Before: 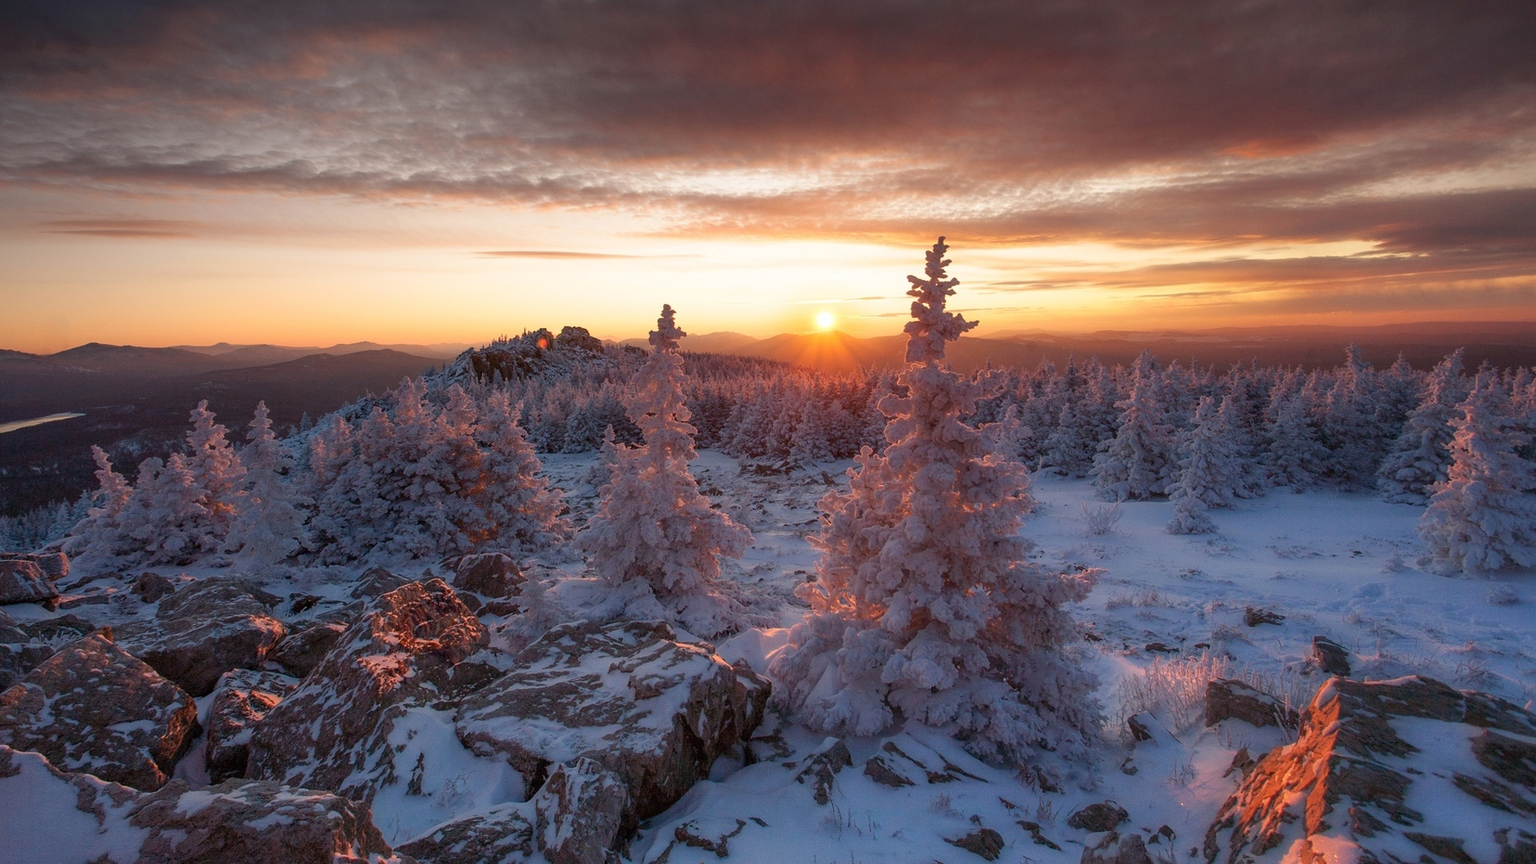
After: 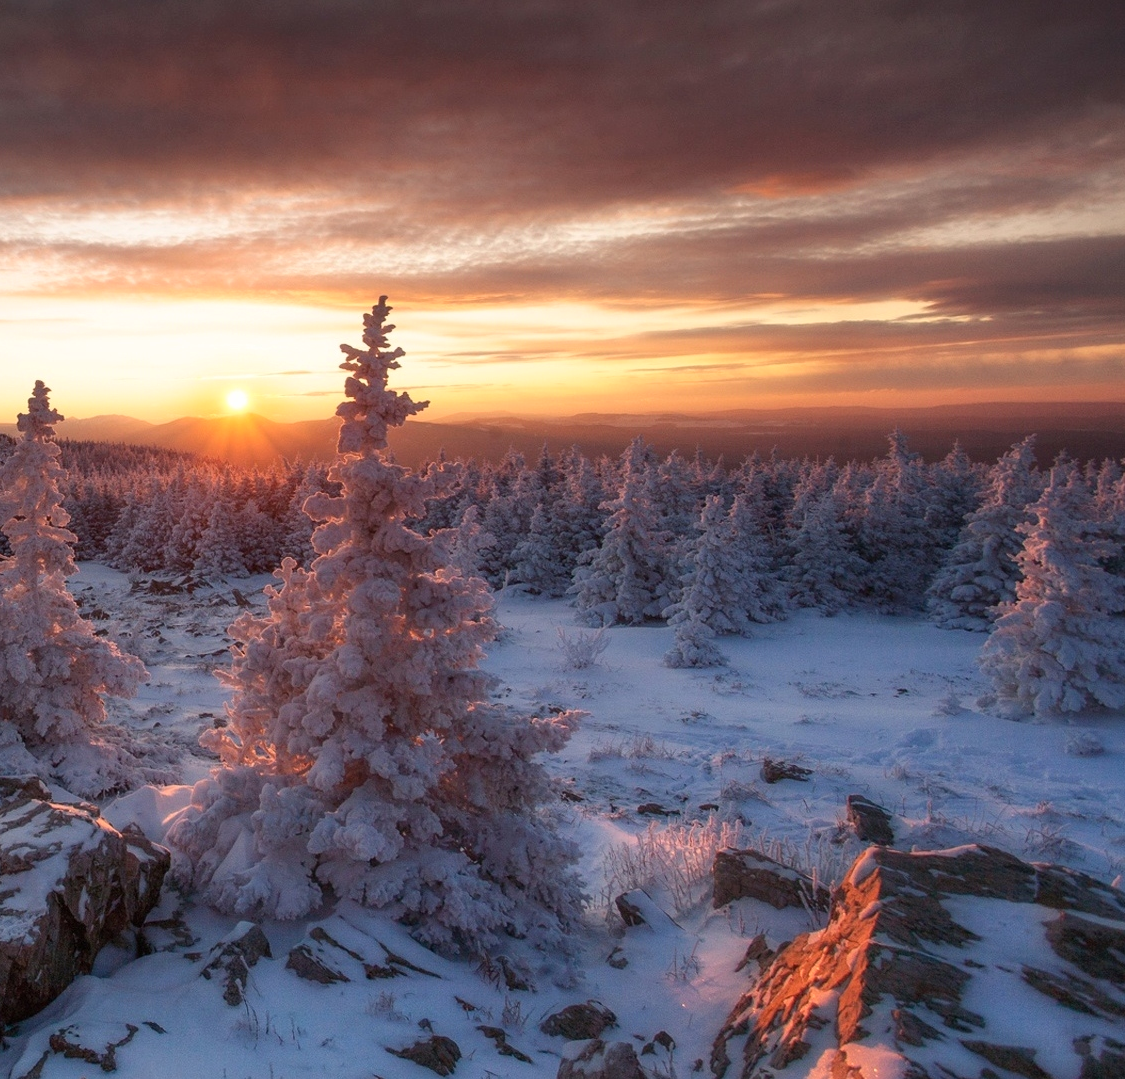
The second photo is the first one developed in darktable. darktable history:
contrast brightness saturation: contrast 0.15, brightness 0.05
crop: left 41.402%
